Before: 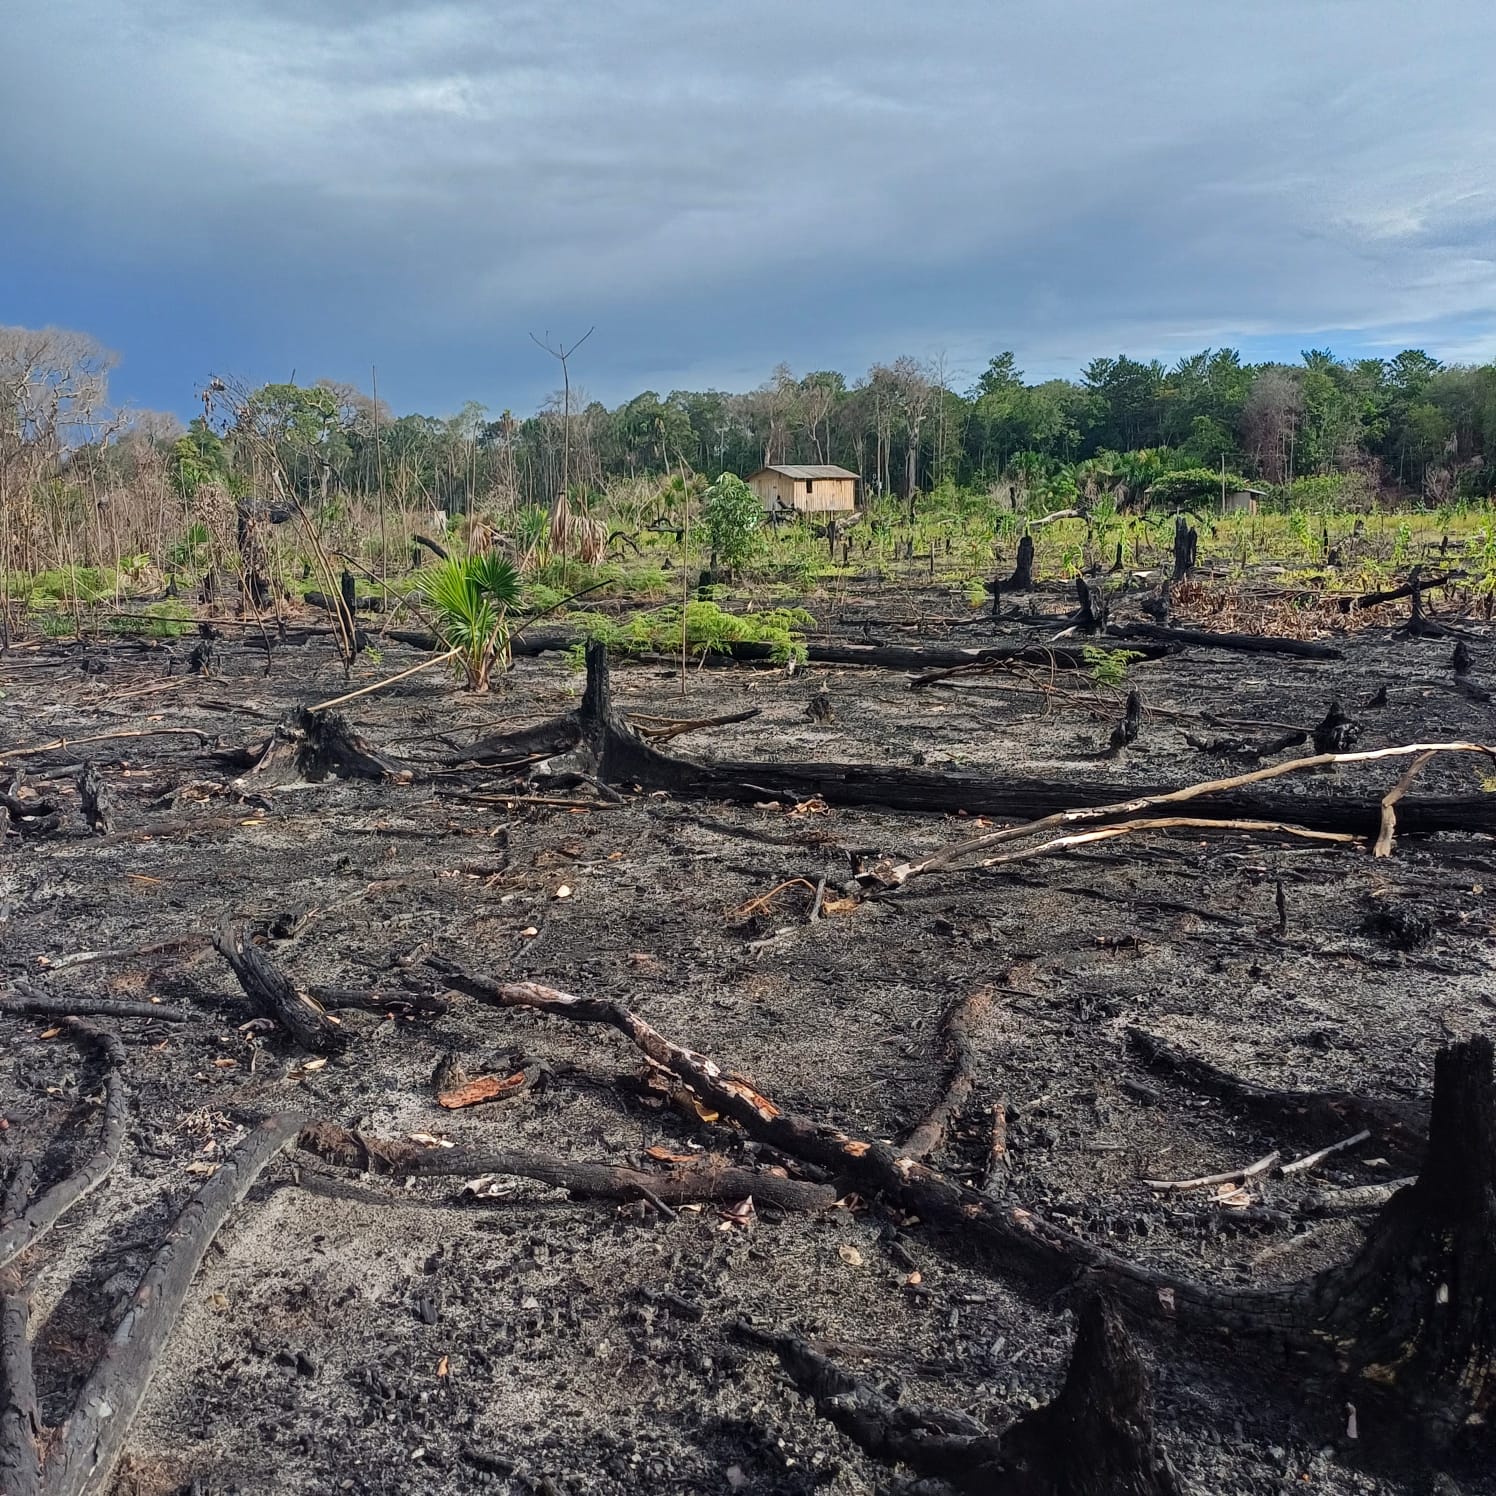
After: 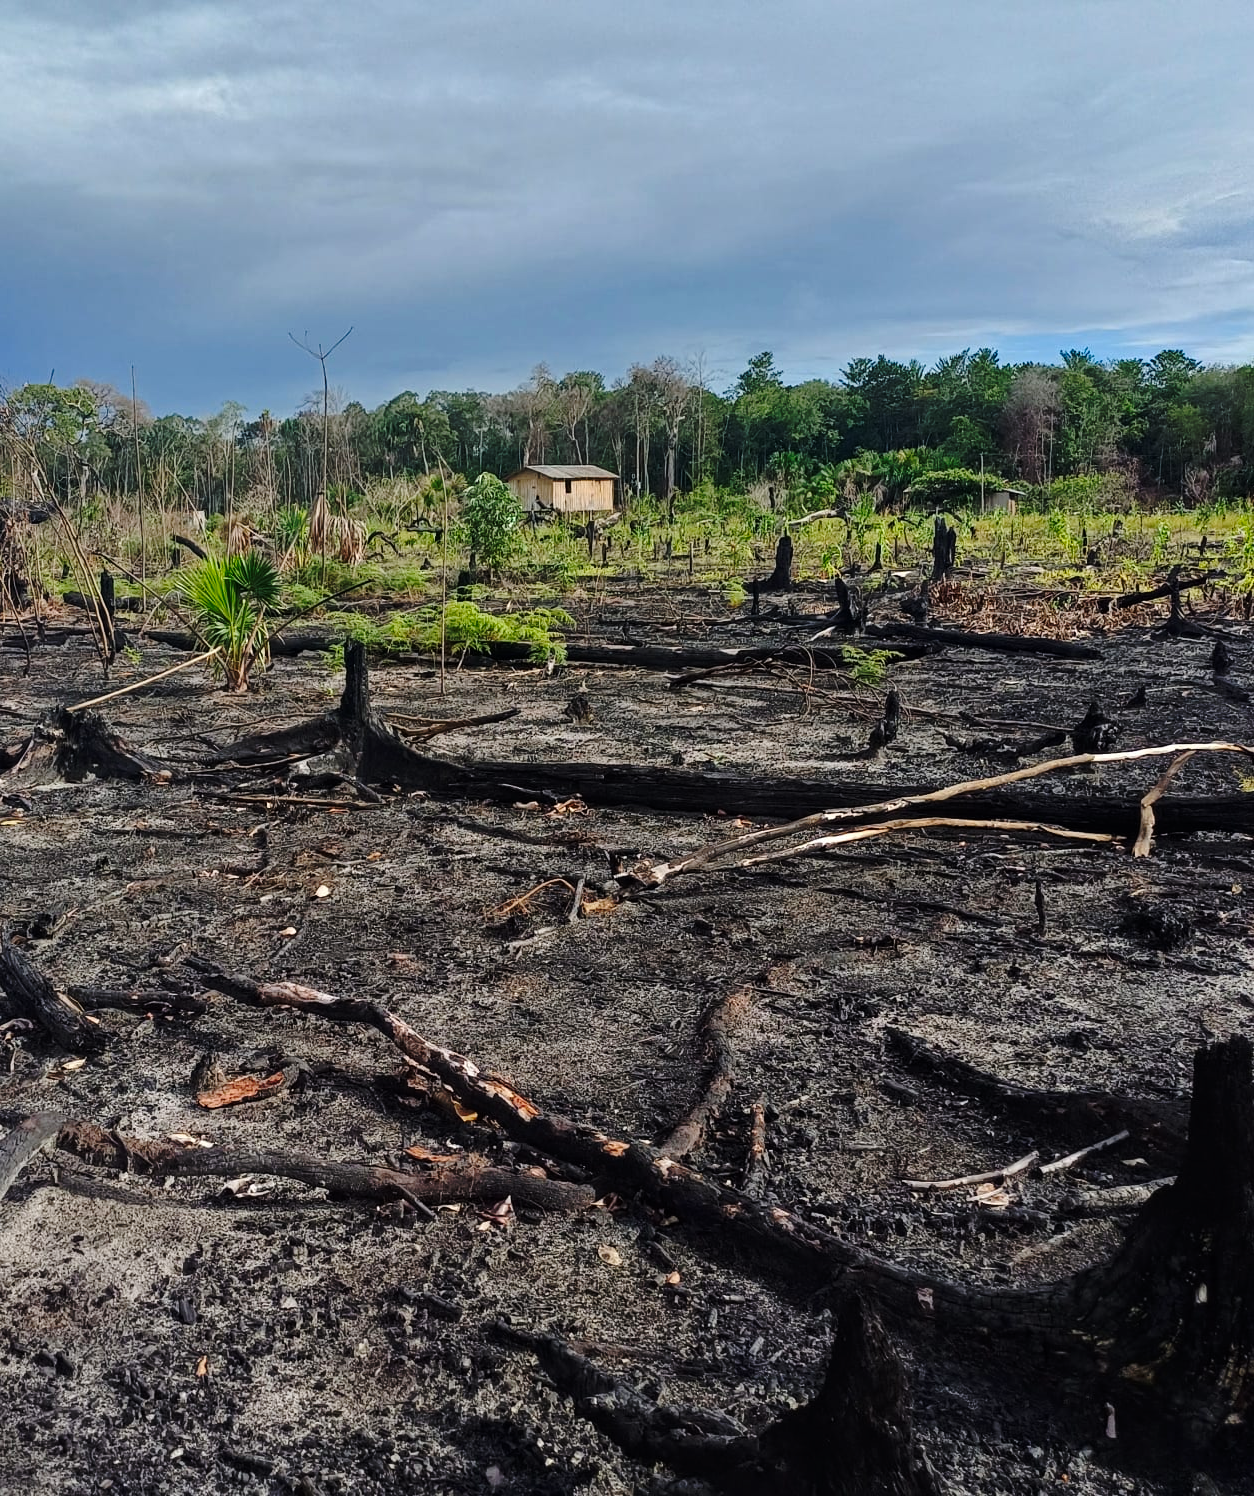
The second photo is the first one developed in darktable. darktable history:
crop: left 16.12%
base curve: curves: ch0 [(0, 0) (0.073, 0.04) (0.157, 0.139) (0.492, 0.492) (0.758, 0.758) (1, 1)], preserve colors none
